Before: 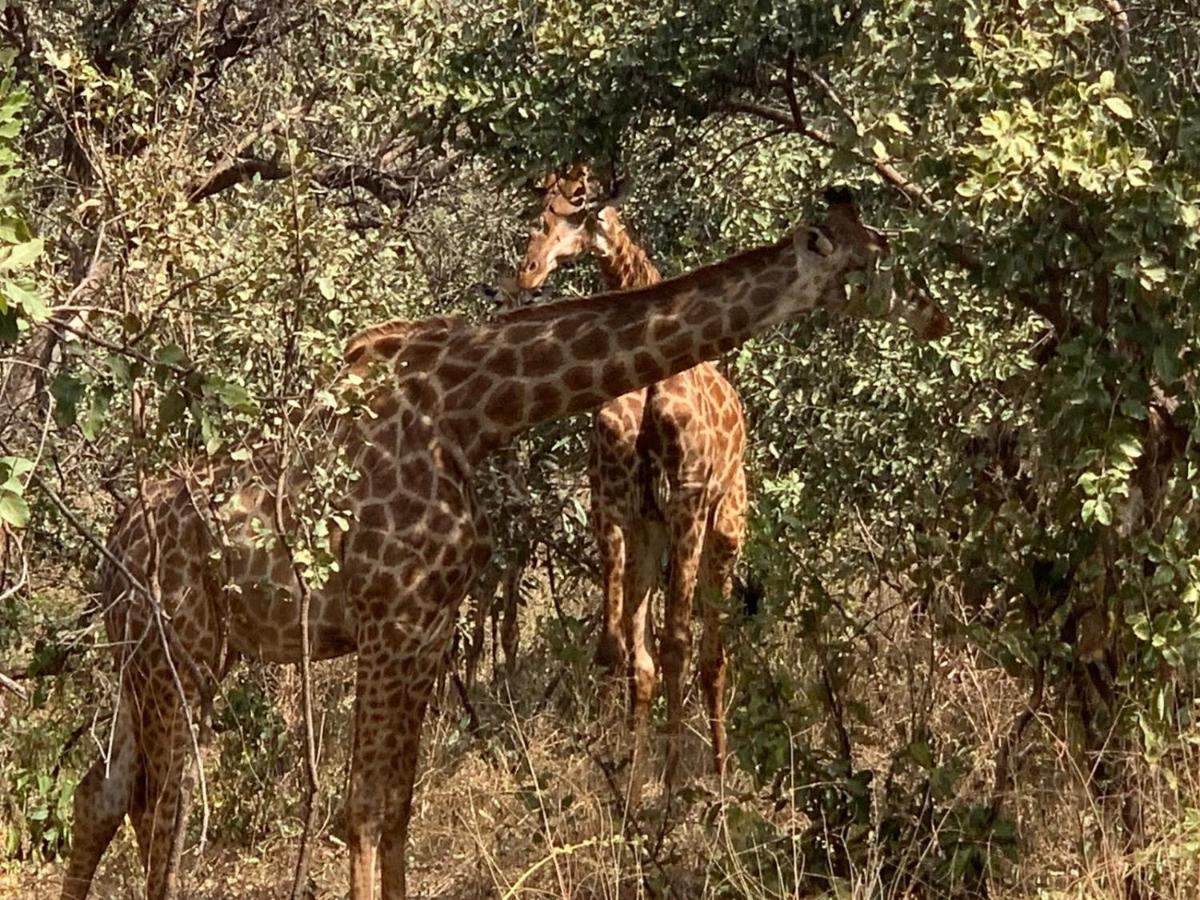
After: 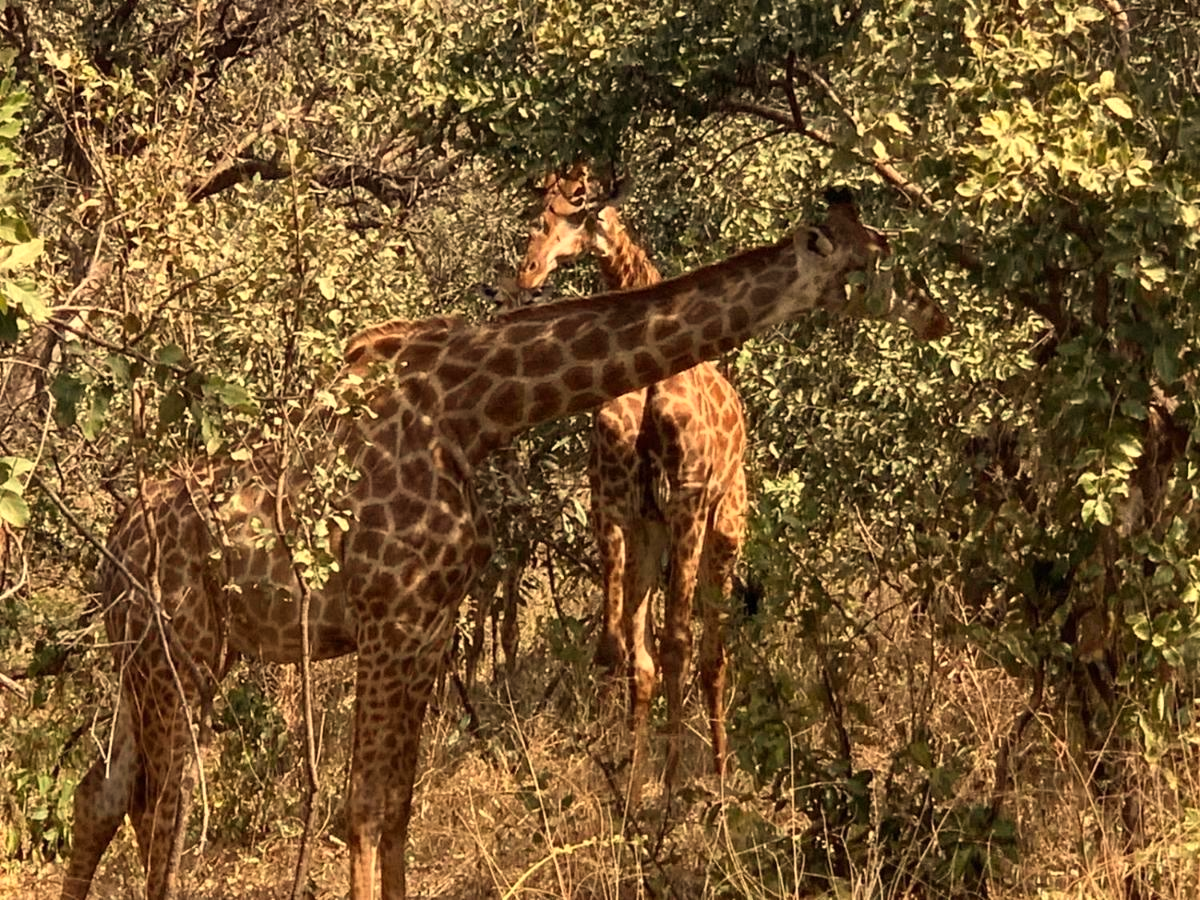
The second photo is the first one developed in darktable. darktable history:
white balance: red 1.123, blue 0.83
